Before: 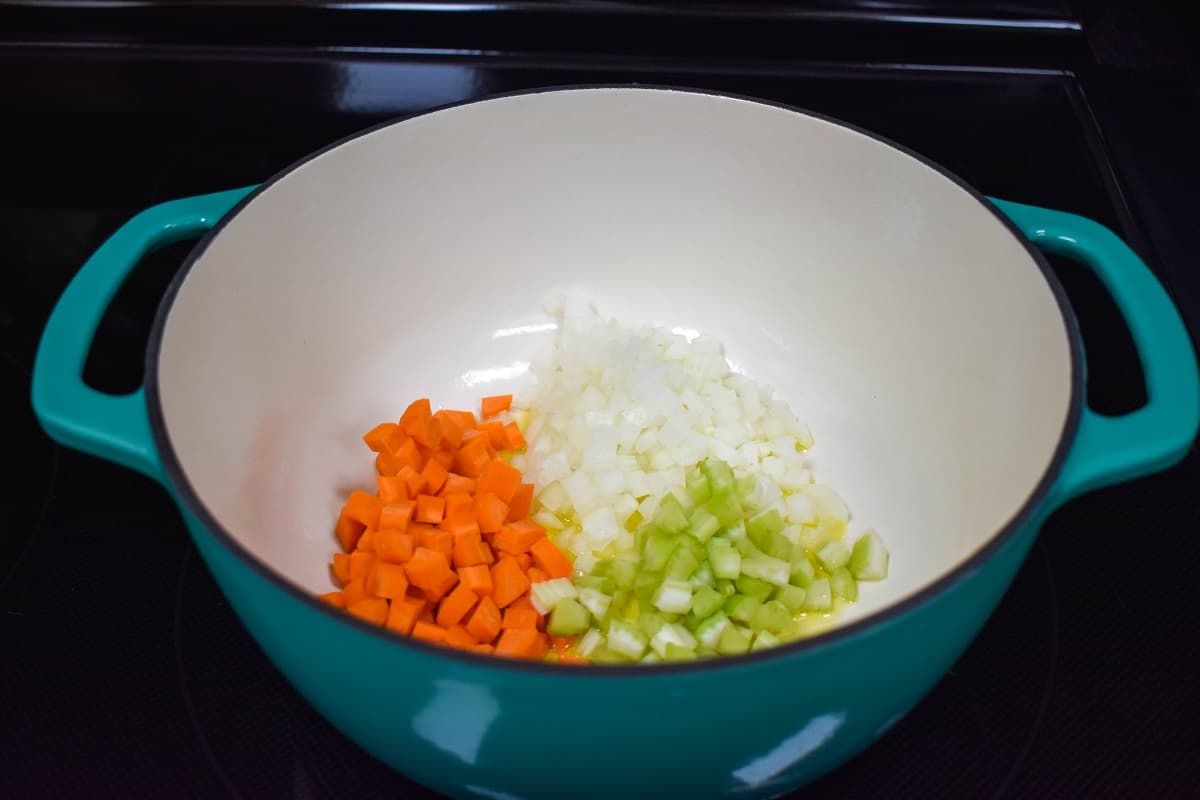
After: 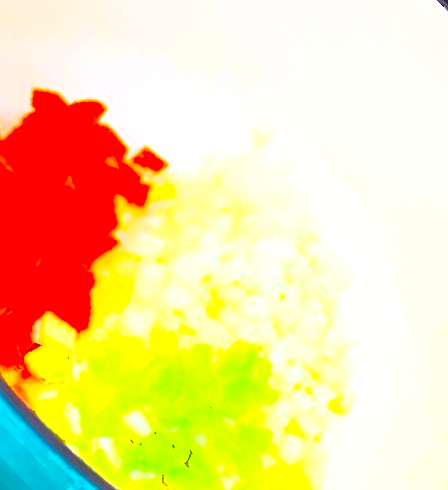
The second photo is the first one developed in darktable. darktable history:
tone equalizer: -8 EV -0.736 EV, -7 EV -0.693 EV, -6 EV -0.632 EV, -5 EV -0.38 EV, -3 EV 0.395 EV, -2 EV 0.6 EV, -1 EV 0.682 EV, +0 EV 0.746 EV, edges refinement/feathering 500, mask exposure compensation -1.57 EV, preserve details no
sharpen: radius 1.373, amount 1.243, threshold 0.692
contrast brightness saturation: contrast 0.985, brightness 0.982, saturation 0.996
crop and rotate: angle -45.37°, top 16.126%, right 1.004%, bottom 11.755%
local contrast: mode bilateral grid, contrast 70, coarseness 76, detail 180%, midtone range 0.2
exposure: black level correction 0, exposure 1.103 EV, compensate highlight preservation false
tone curve: curves: ch0 [(0, 0) (0.003, 0.007) (0.011, 0.011) (0.025, 0.021) (0.044, 0.04) (0.069, 0.07) (0.1, 0.129) (0.136, 0.187) (0.177, 0.254) (0.224, 0.325) (0.277, 0.398) (0.335, 0.461) (0.399, 0.513) (0.468, 0.571) (0.543, 0.624) (0.623, 0.69) (0.709, 0.777) (0.801, 0.86) (0.898, 0.953) (1, 1)], color space Lab, independent channels, preserve colors none
